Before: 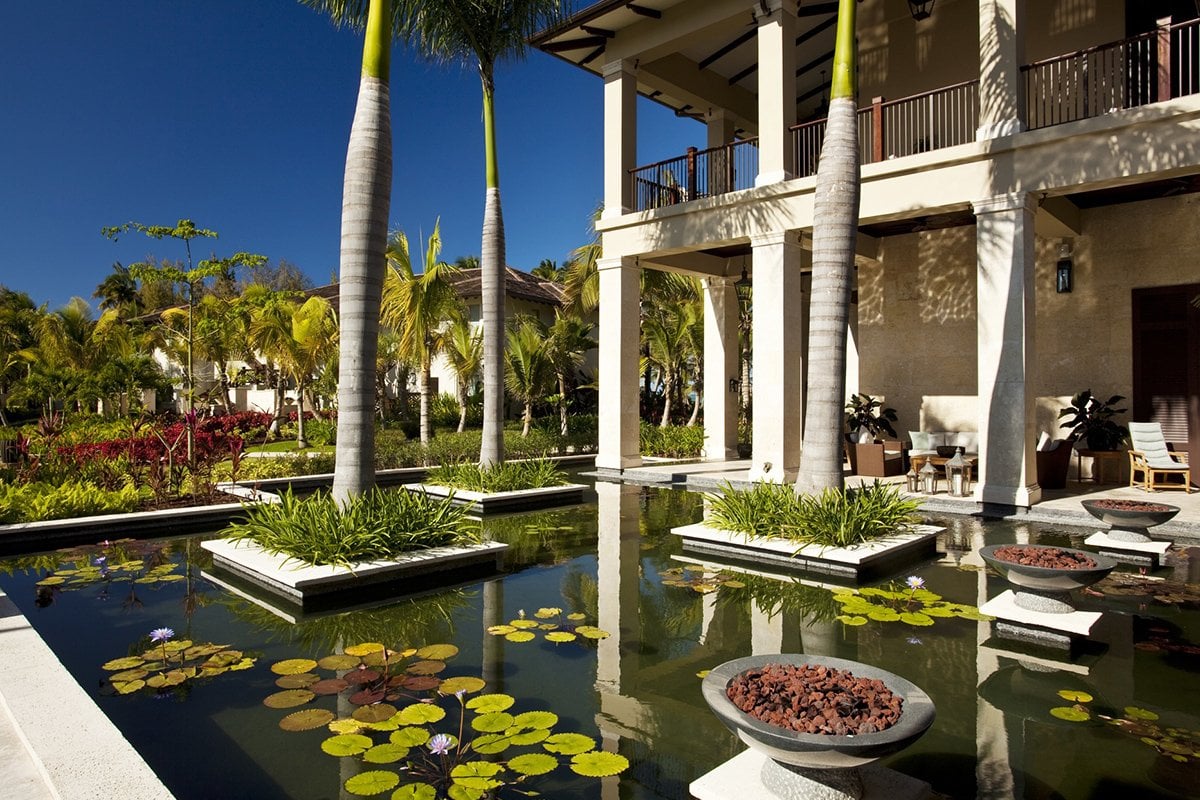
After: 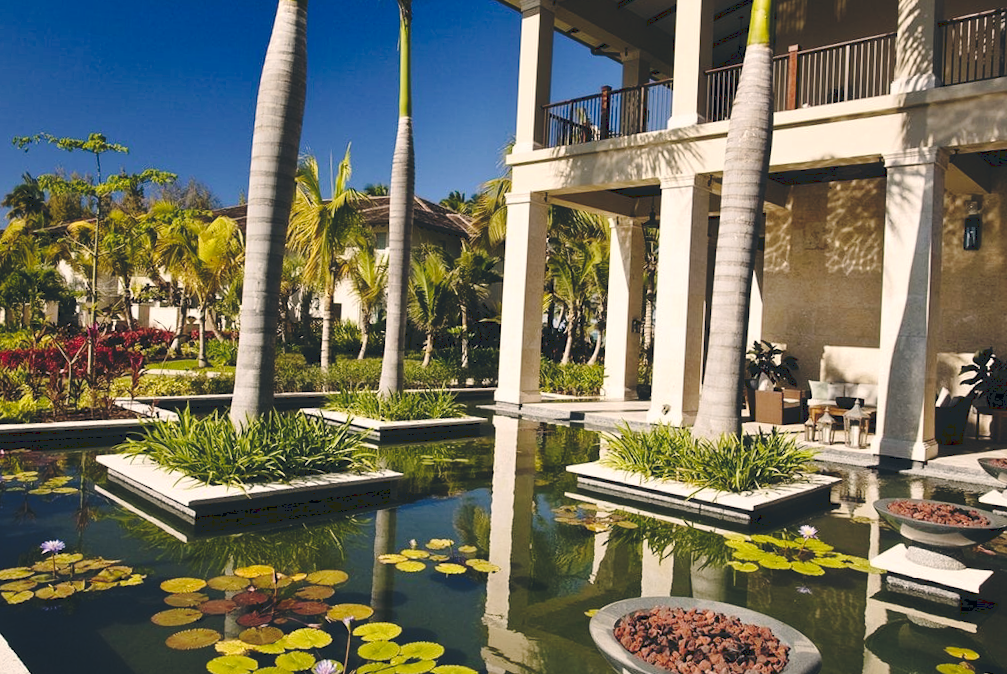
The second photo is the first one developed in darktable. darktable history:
tone curve: curves: ch0 [(0, 0) (0.003, 0.139) (0.011, 0.14) (0.025, 0.138) (0.044, 0.14) (0.069, 0.149) (0.1, 0.161) (0.136, 0.179) (0.177, 0.203) (0.224, 0.245) (0.277, 0.302) (0.335, 0.382) (0.399, 0.461) (0.468, 0.546) (0.543, 0.614) (0.623, 0.687) (0.709, 0.758) (0.801, 0.84) (0.898, 0.912) (1, 1)], preserve colors none
crop and rotate: angle -2.83°, left 5.194%, top 5.231%, right 4.698%, bottom 4.333%
color correction: highlights a* 5.47, highlights b* 5.28, shadows a* -4.28, shadows b* -5.26
